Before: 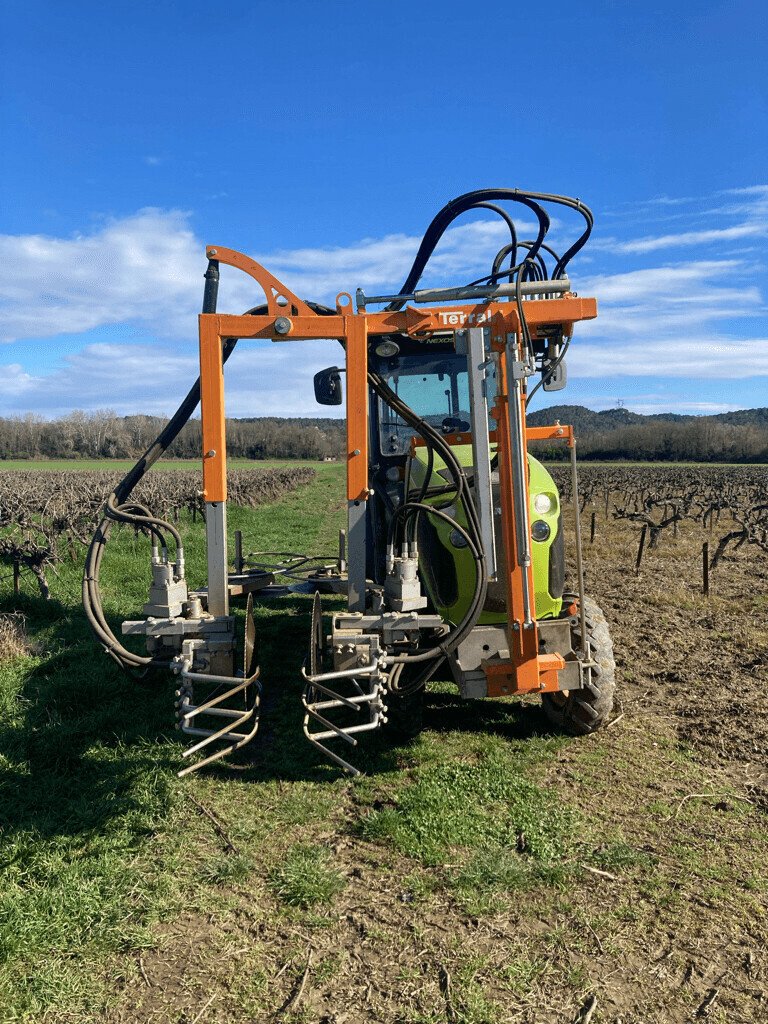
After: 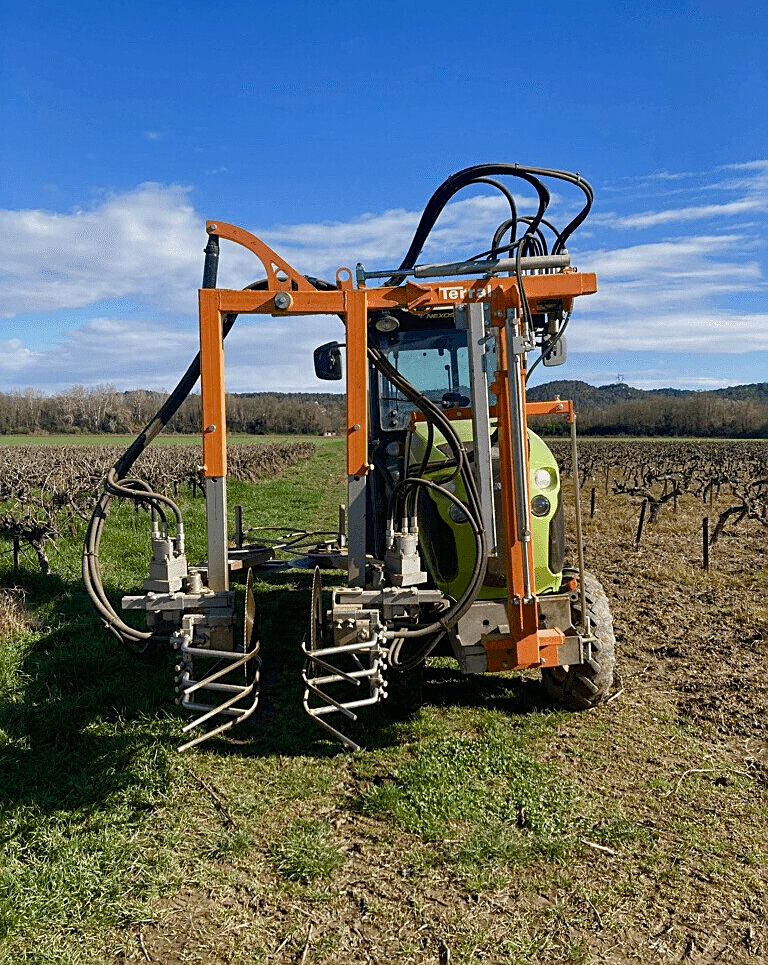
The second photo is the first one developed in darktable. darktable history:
sharpen: on, module defaults
crop and rotate: top 2.505%, bottom 3.22%
color balance rgb: power › chroma 0.7%, power › hue 60°, perceptual saturation grading › global saturation 20%, perceptual saturation grading › highlights -50.214%, perceptual saturation grading › shadows 30.772%
exposure: exposure -0.147 EV, compensate highlight preservation false
